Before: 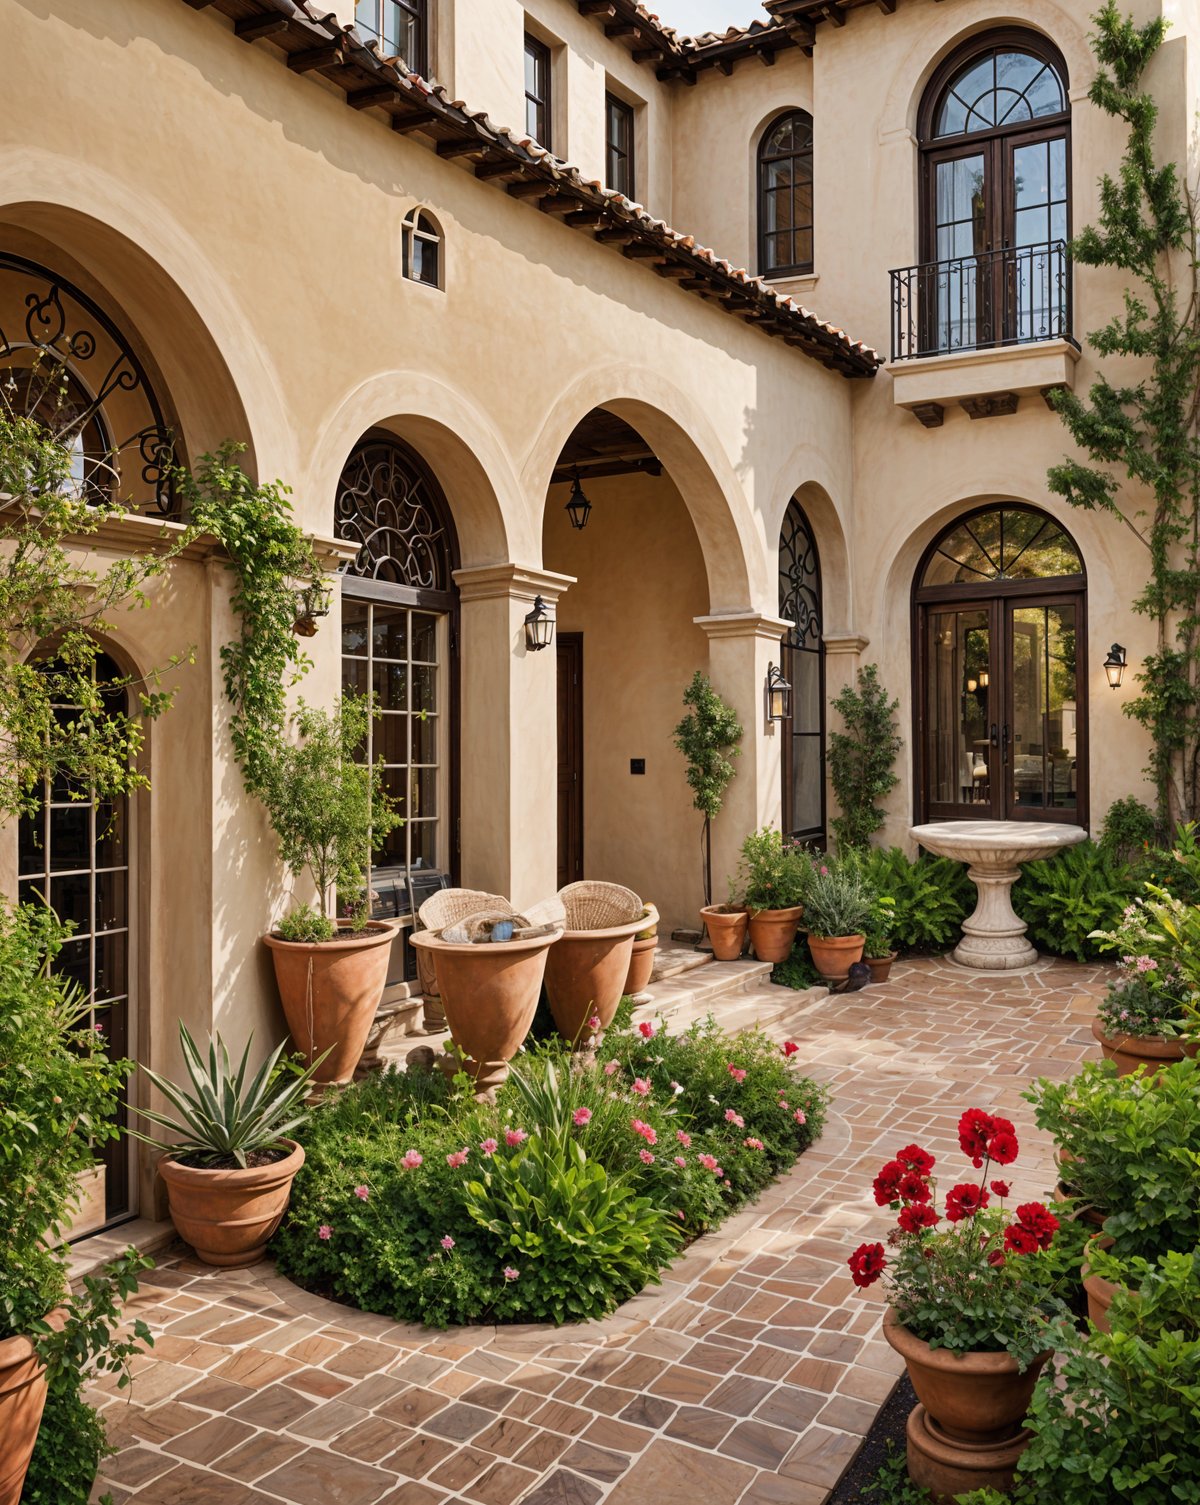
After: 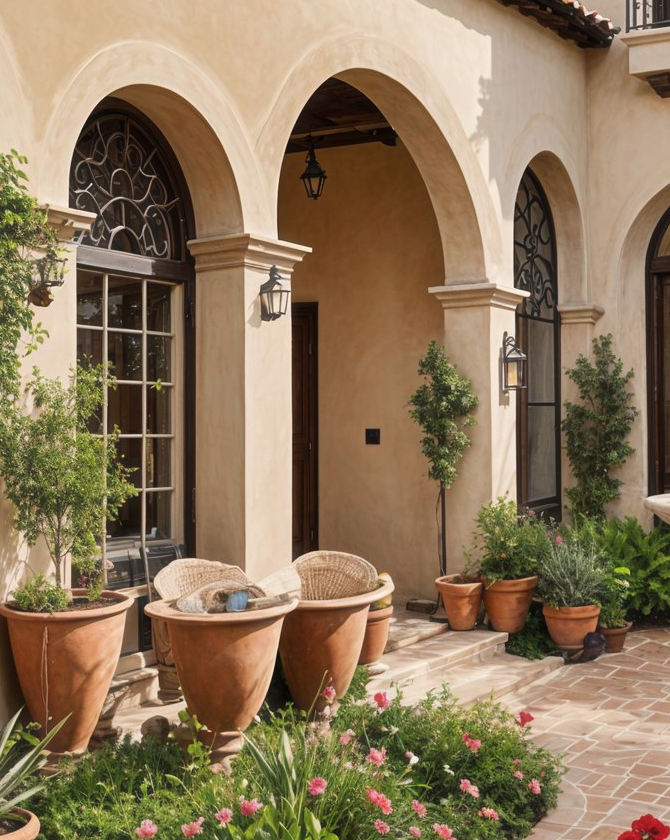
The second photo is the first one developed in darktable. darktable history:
crop and rotate: left 22.13%, top 22.054%, right 22.026%, bottom 22.102%
haze removal: strength -0.1, adaptive false
